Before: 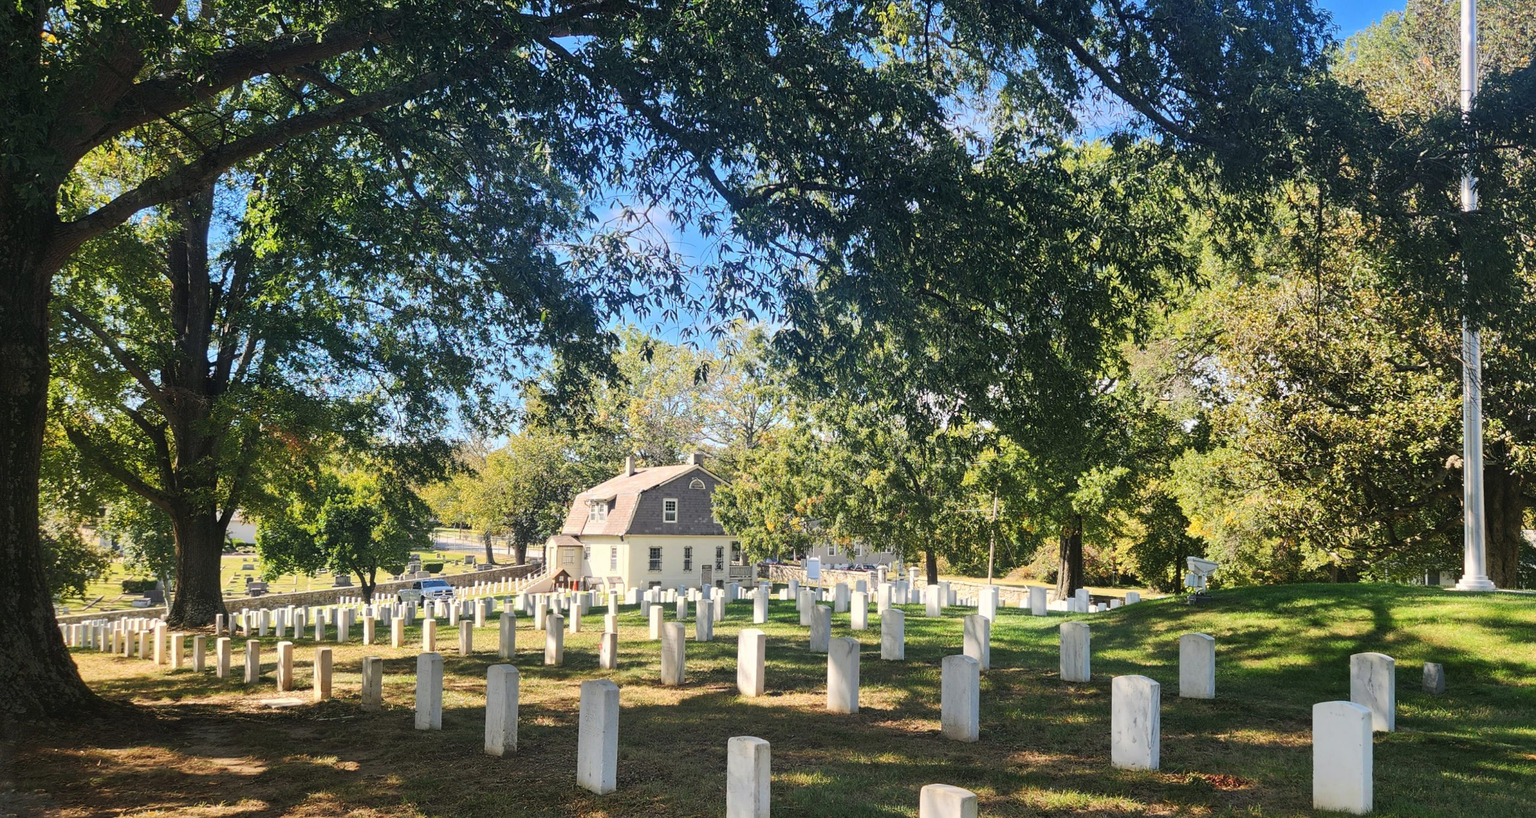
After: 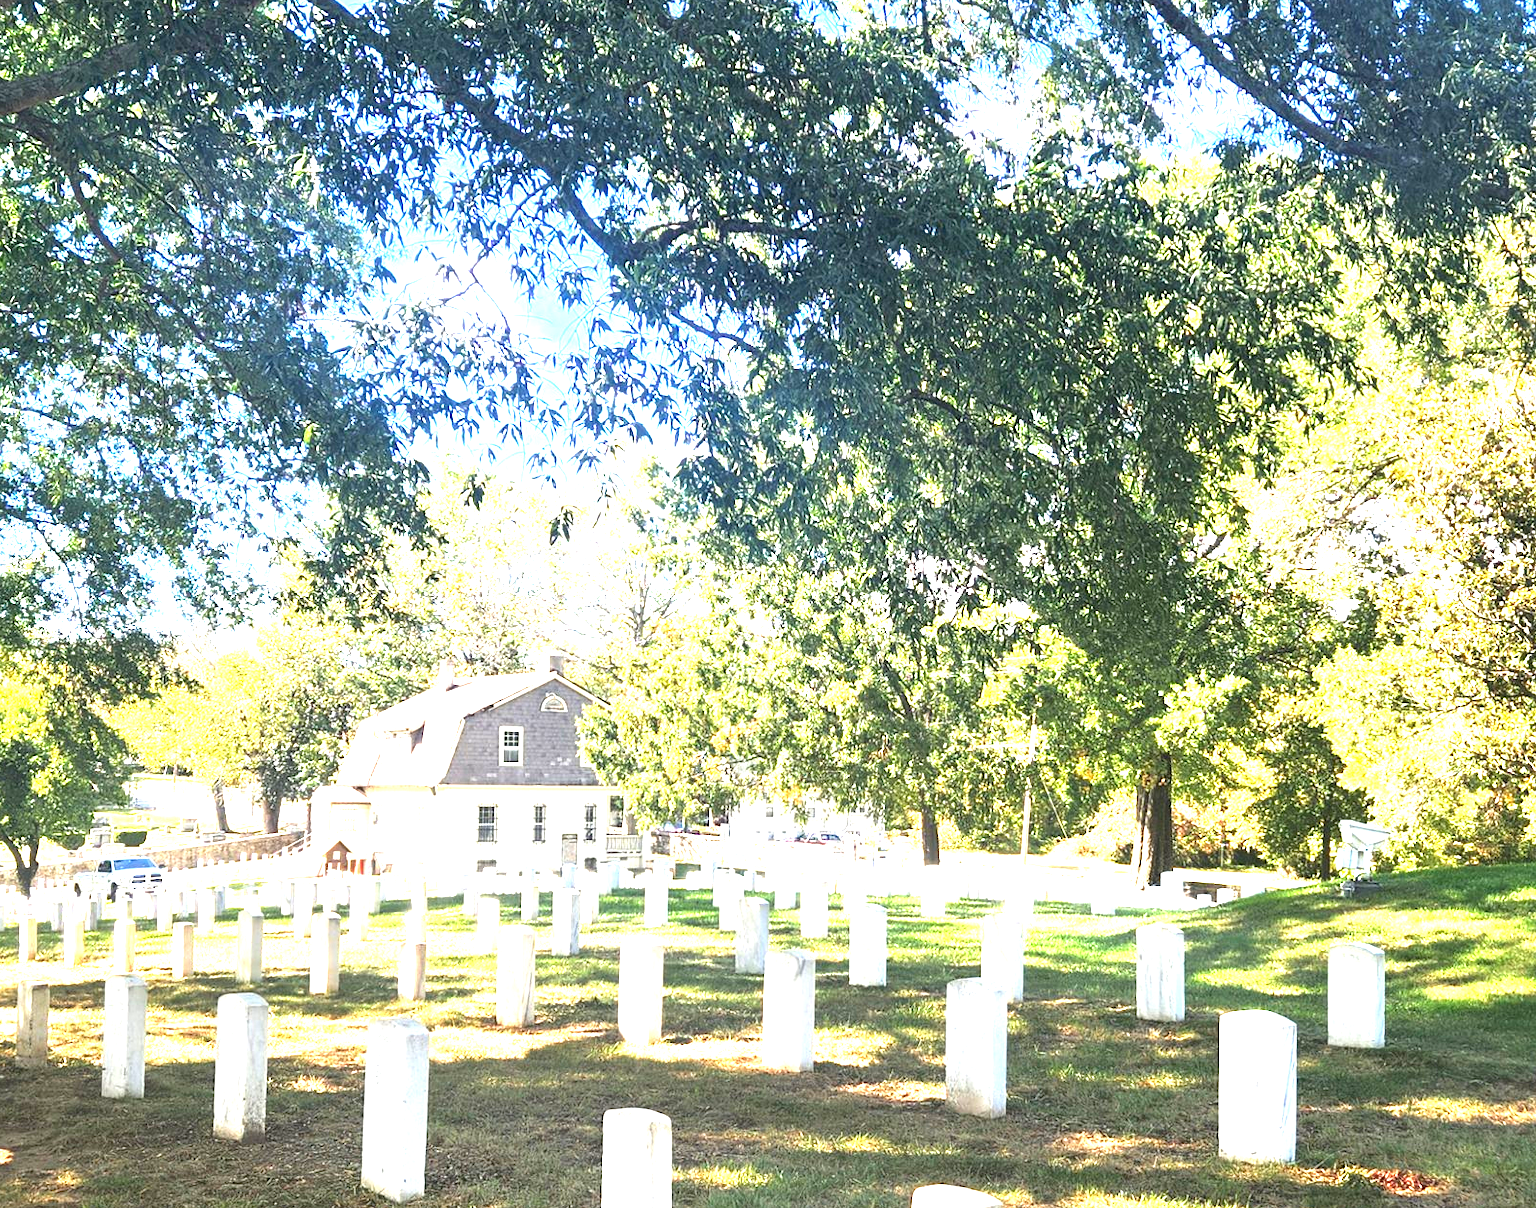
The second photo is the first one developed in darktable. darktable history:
levels: levels [0, 0.498, 1]
crop and rotate: left 22.918%, top 5.629%, right 14.711%, bottom 2.247%
exposure: black level correction 0, exposure 2.138 EV, compensate exposure bias true, compensate highlight preservation false
